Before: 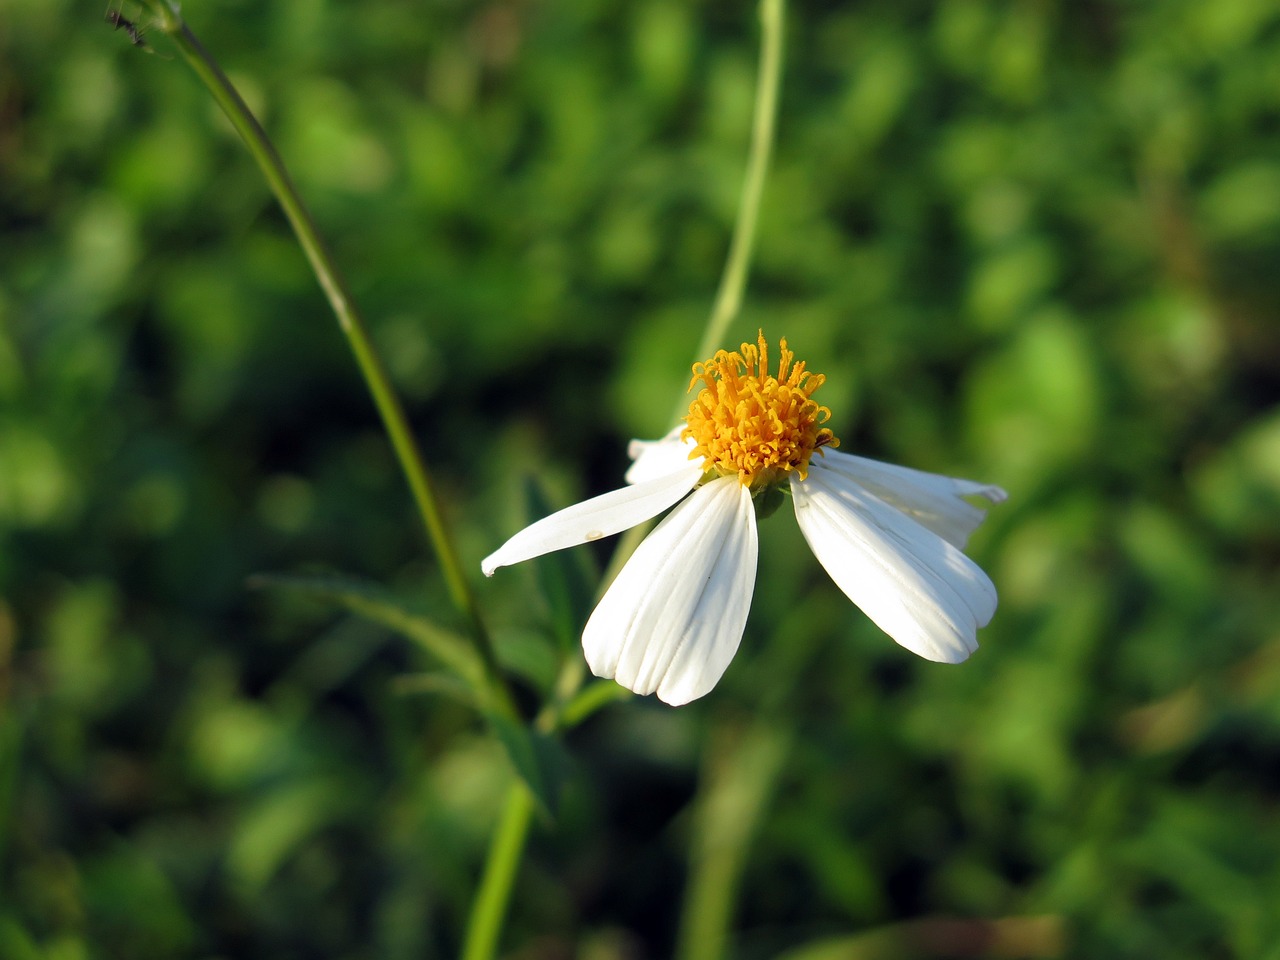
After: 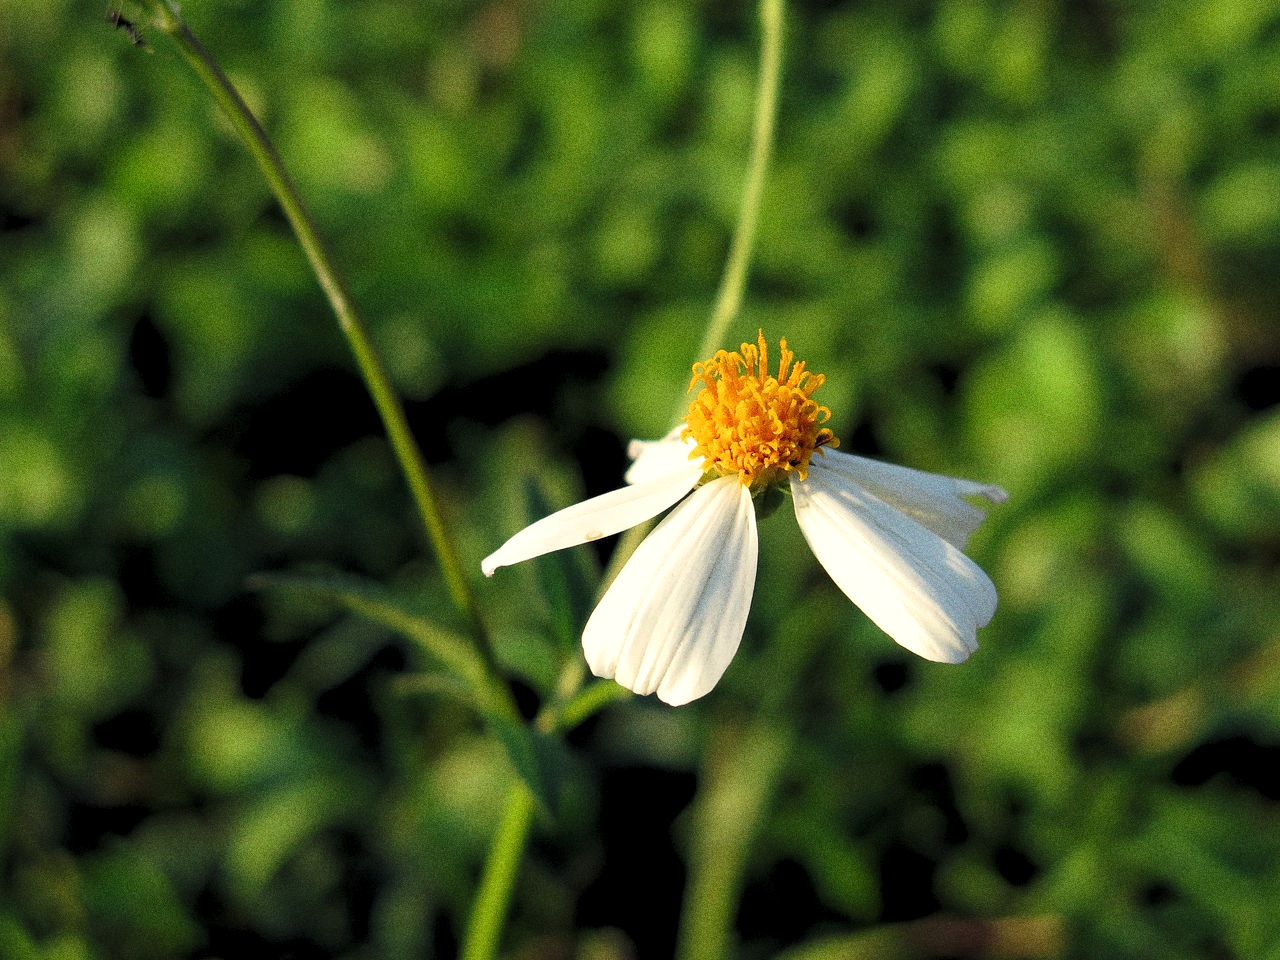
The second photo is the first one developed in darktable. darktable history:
levels: levels [0.073, 0.497, 0.972]
white balance: red 1.045, blue 0.932
grain: coarseness 0.09 ISO, strength 40%
